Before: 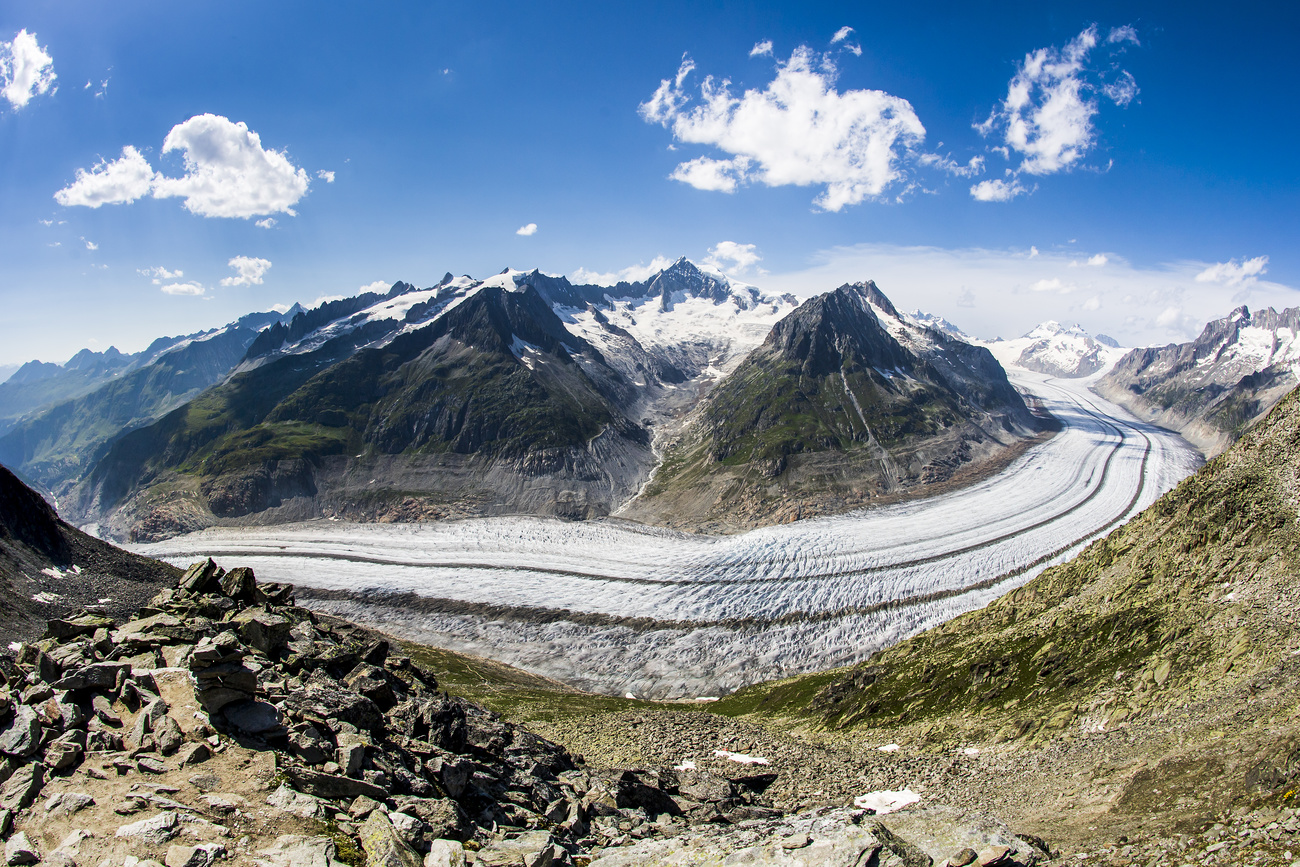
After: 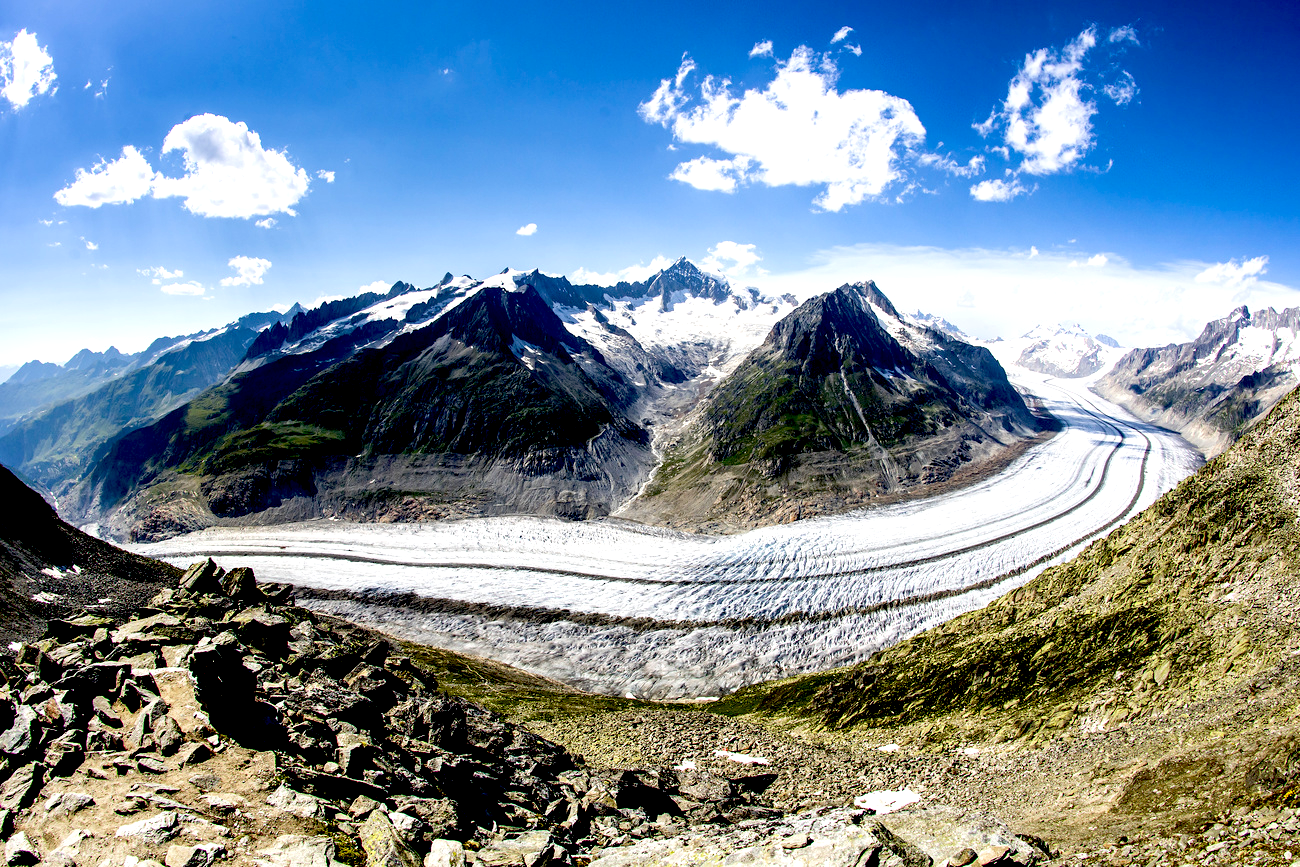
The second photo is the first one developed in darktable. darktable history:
exposure: black level correction 0.039, exposure 0.498 EV, compensate exposure bias true, compensate highlight preservation false
